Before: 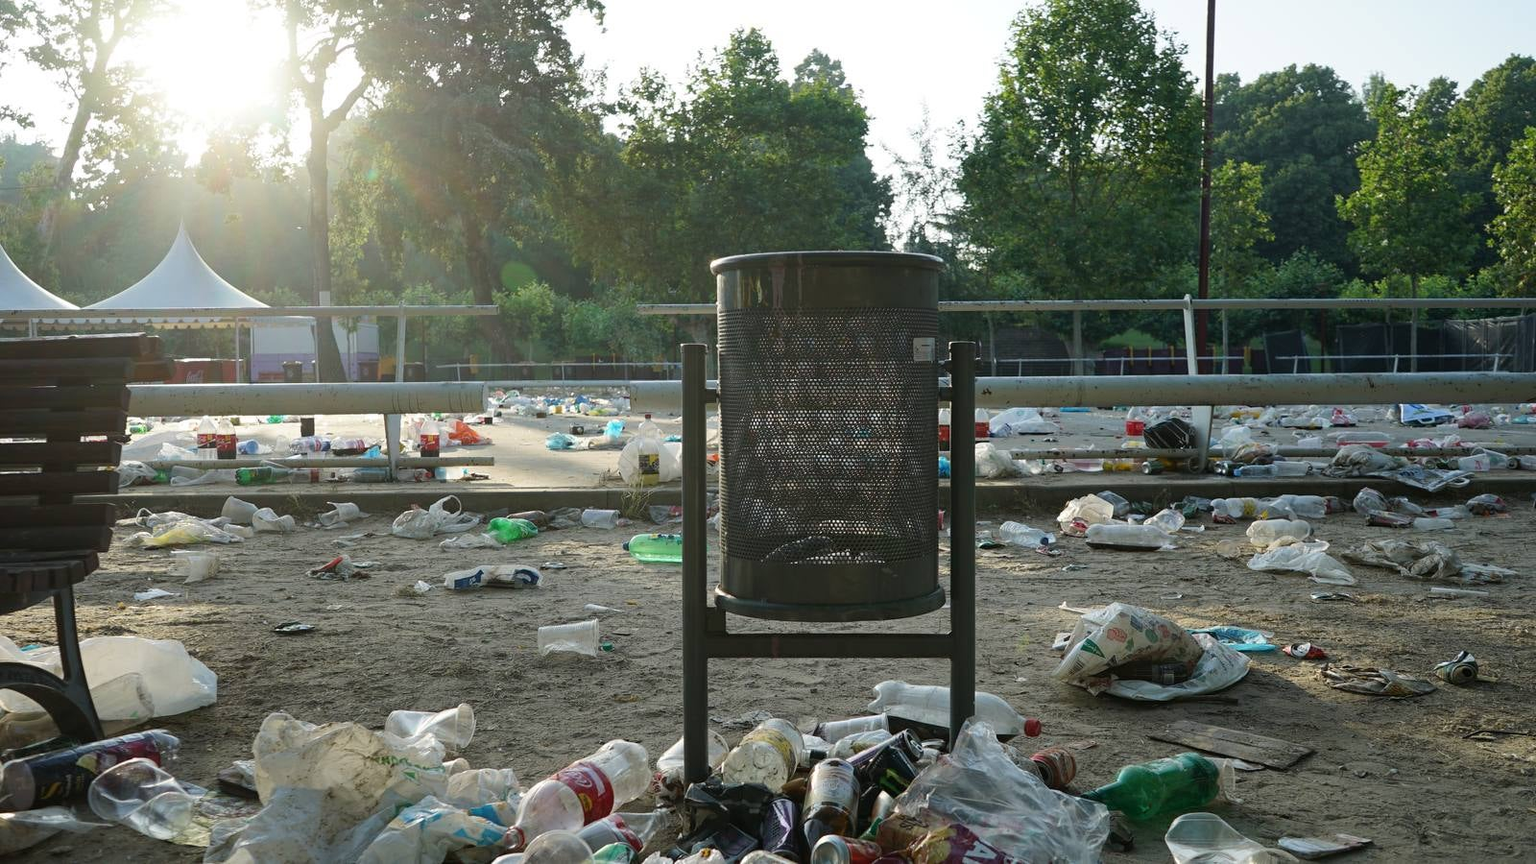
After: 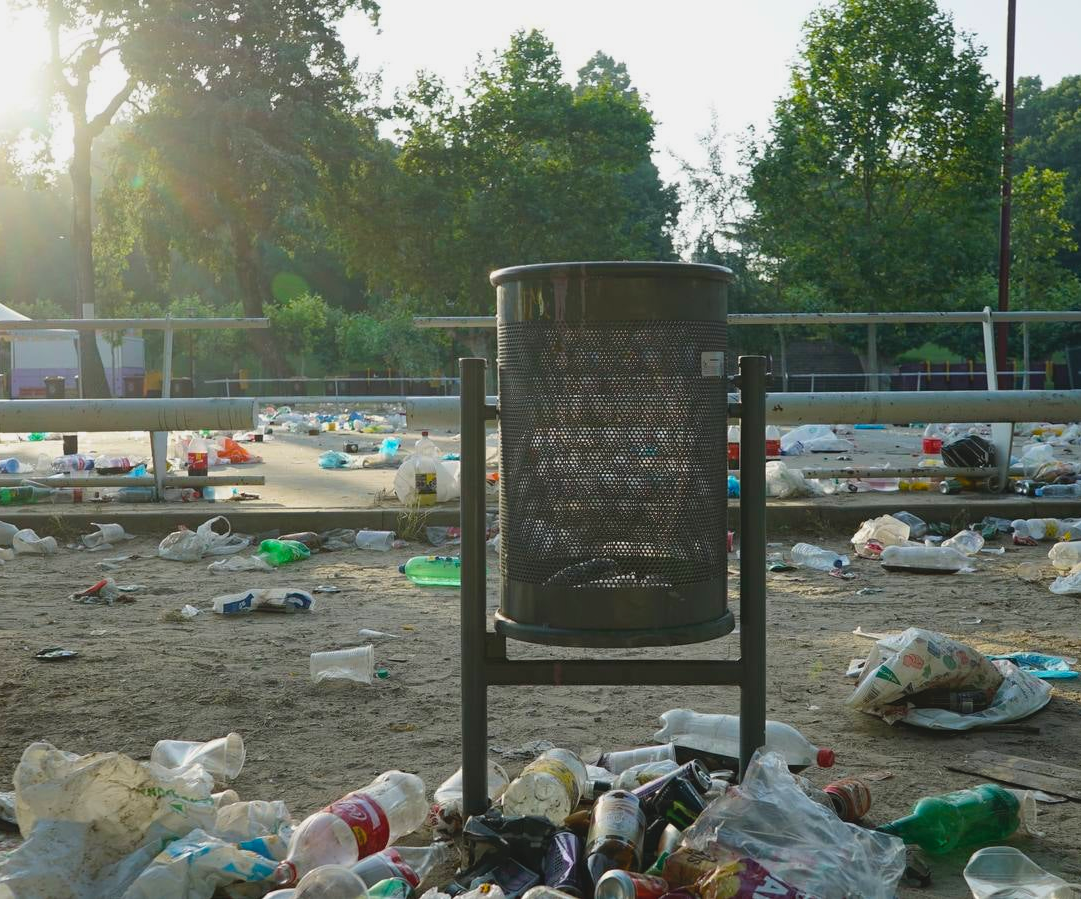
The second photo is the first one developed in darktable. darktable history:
color balance rgb: linear chroma grading › global chroma 15.381%, perceptual saturation grading › global saturation 11.2%, global vibrance 14.529%
contrast brightness saturation: contrast -0.105, saturation -0.096
crop and rotate: left 15.68%, right 16.697%
